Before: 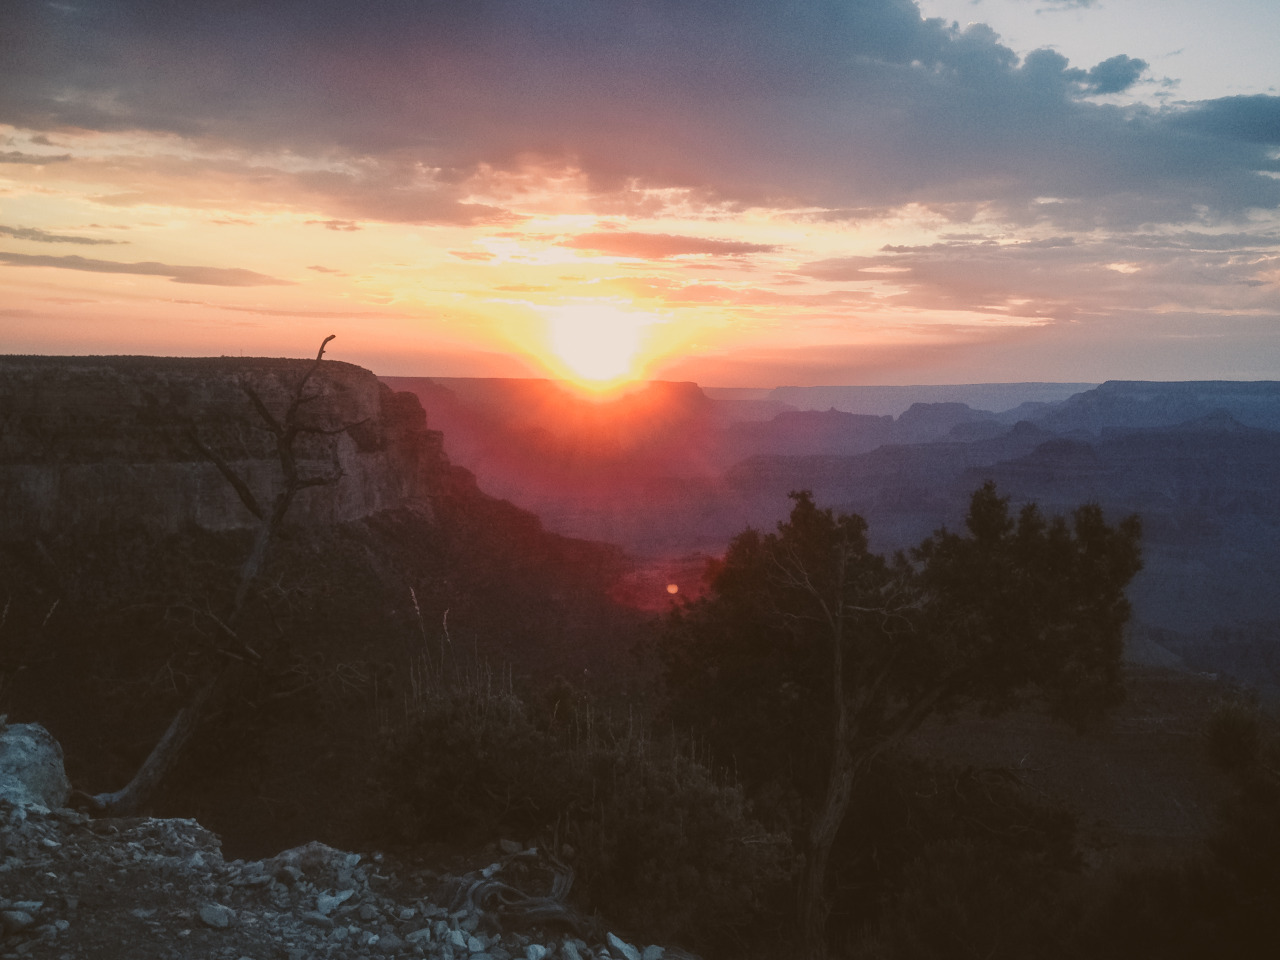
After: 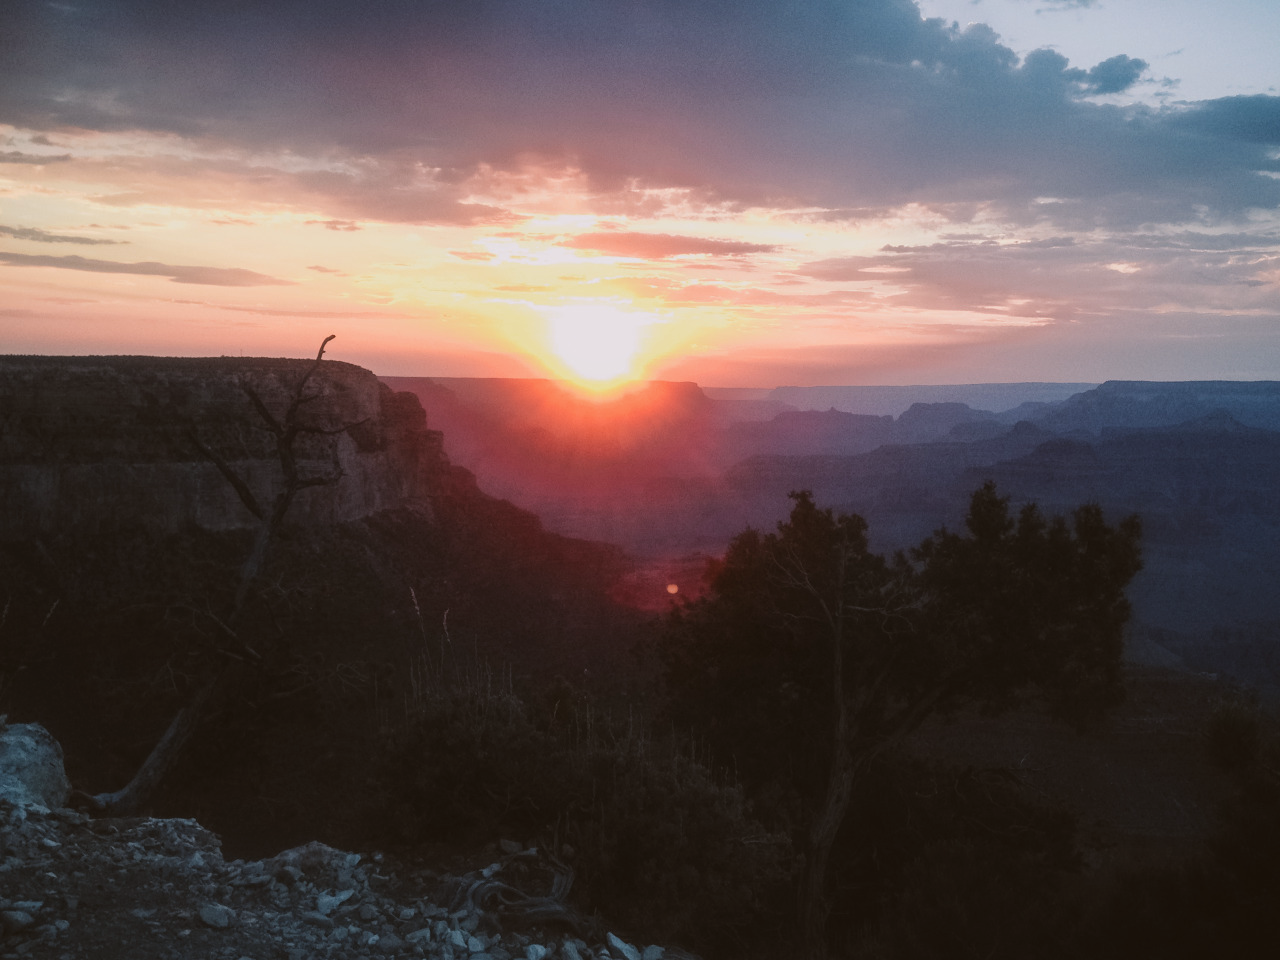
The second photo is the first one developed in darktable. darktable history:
exposure: exposure -0.395 EV, compensate exposure bias true, compensate highlight preservation false
tone equalizer: -8 EV -0.456 EV, -7 EV -0.394 EV, -6 EV -0.359 EV, -5 EV -0.187 EV, -3 EV 0.245 EV, -2 EV 0.355 EV, -1 EV 0.383 EV, +0 EV 0.392 EV, mask exposure compensation -0.506 EV
color correction: highlights a* -0.856, highlights b* -9.12
